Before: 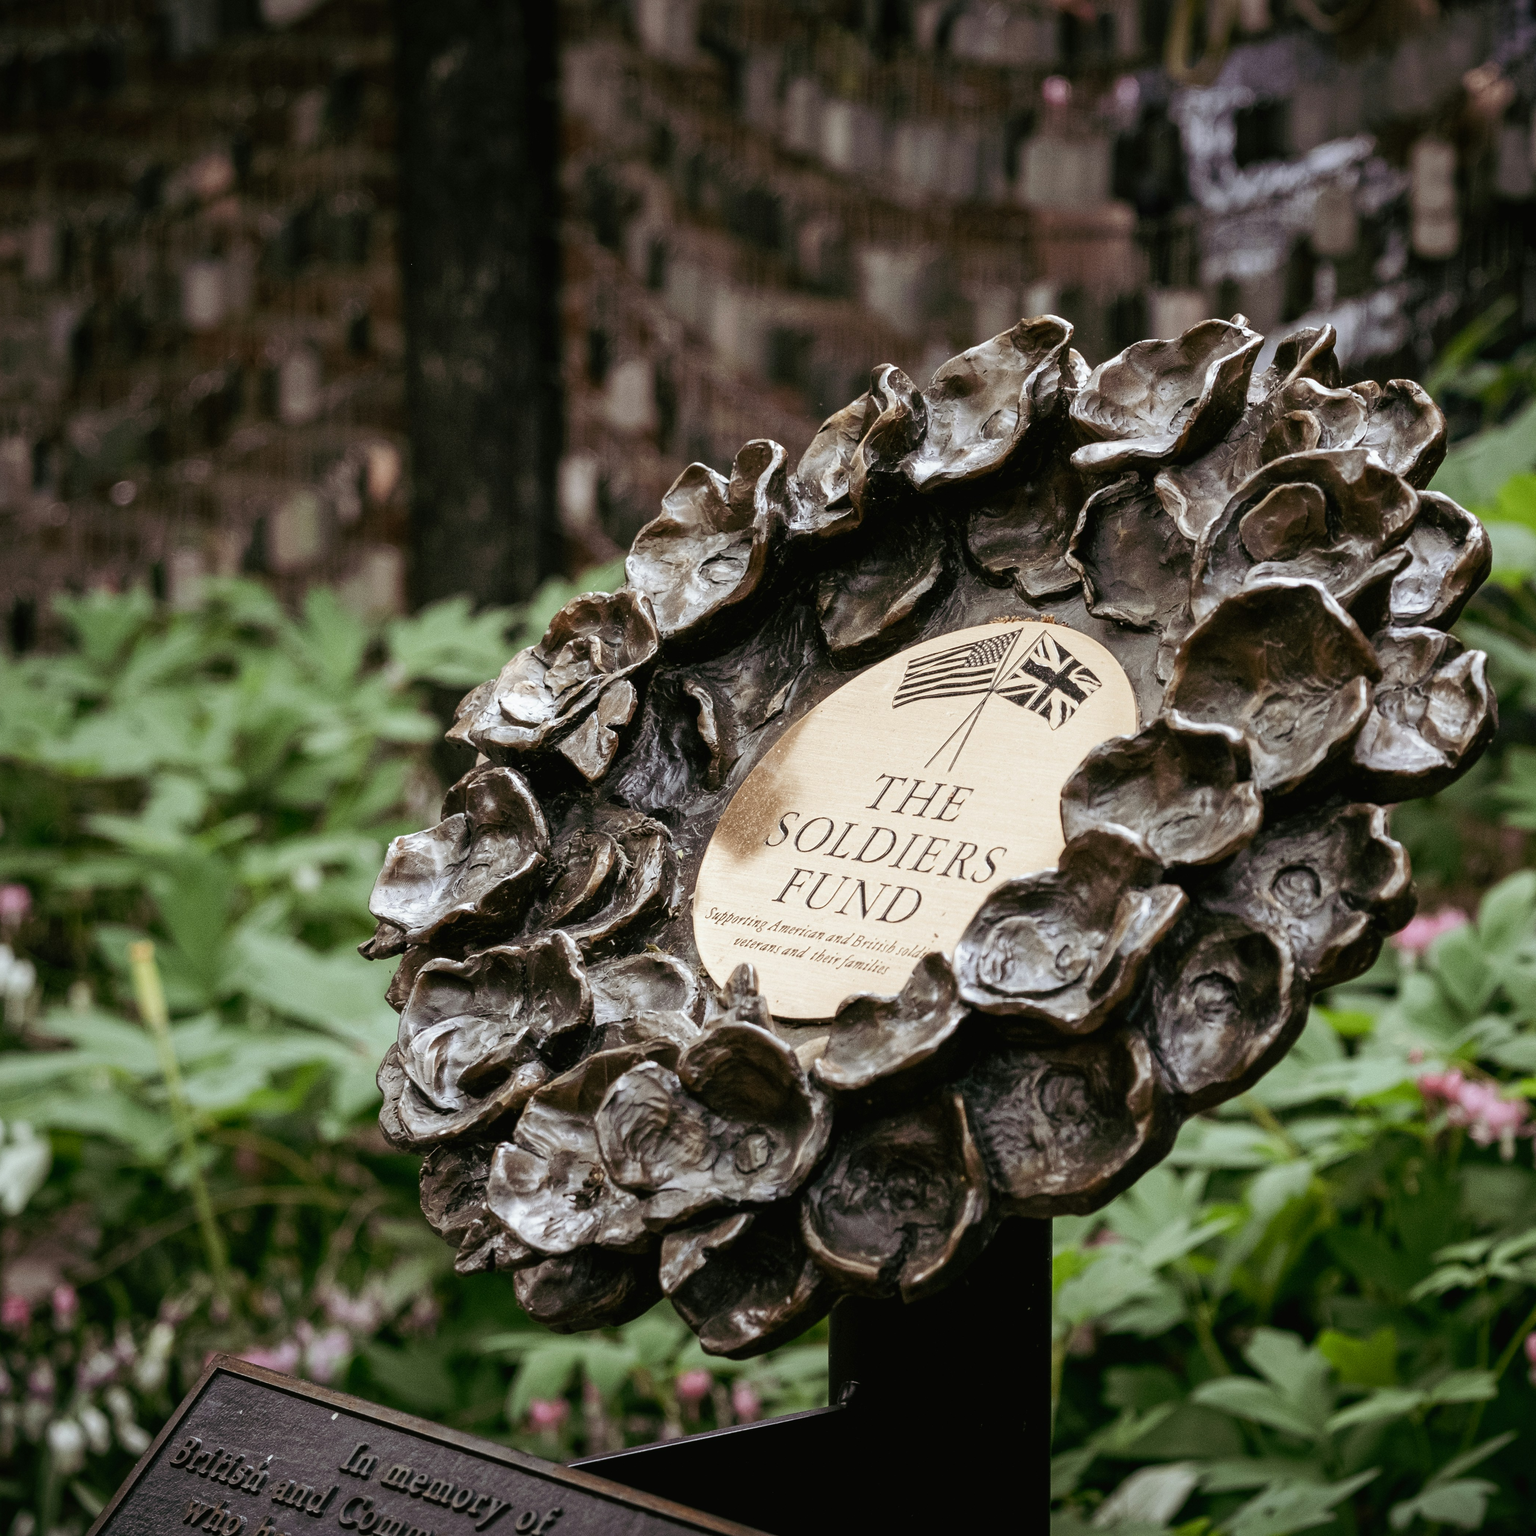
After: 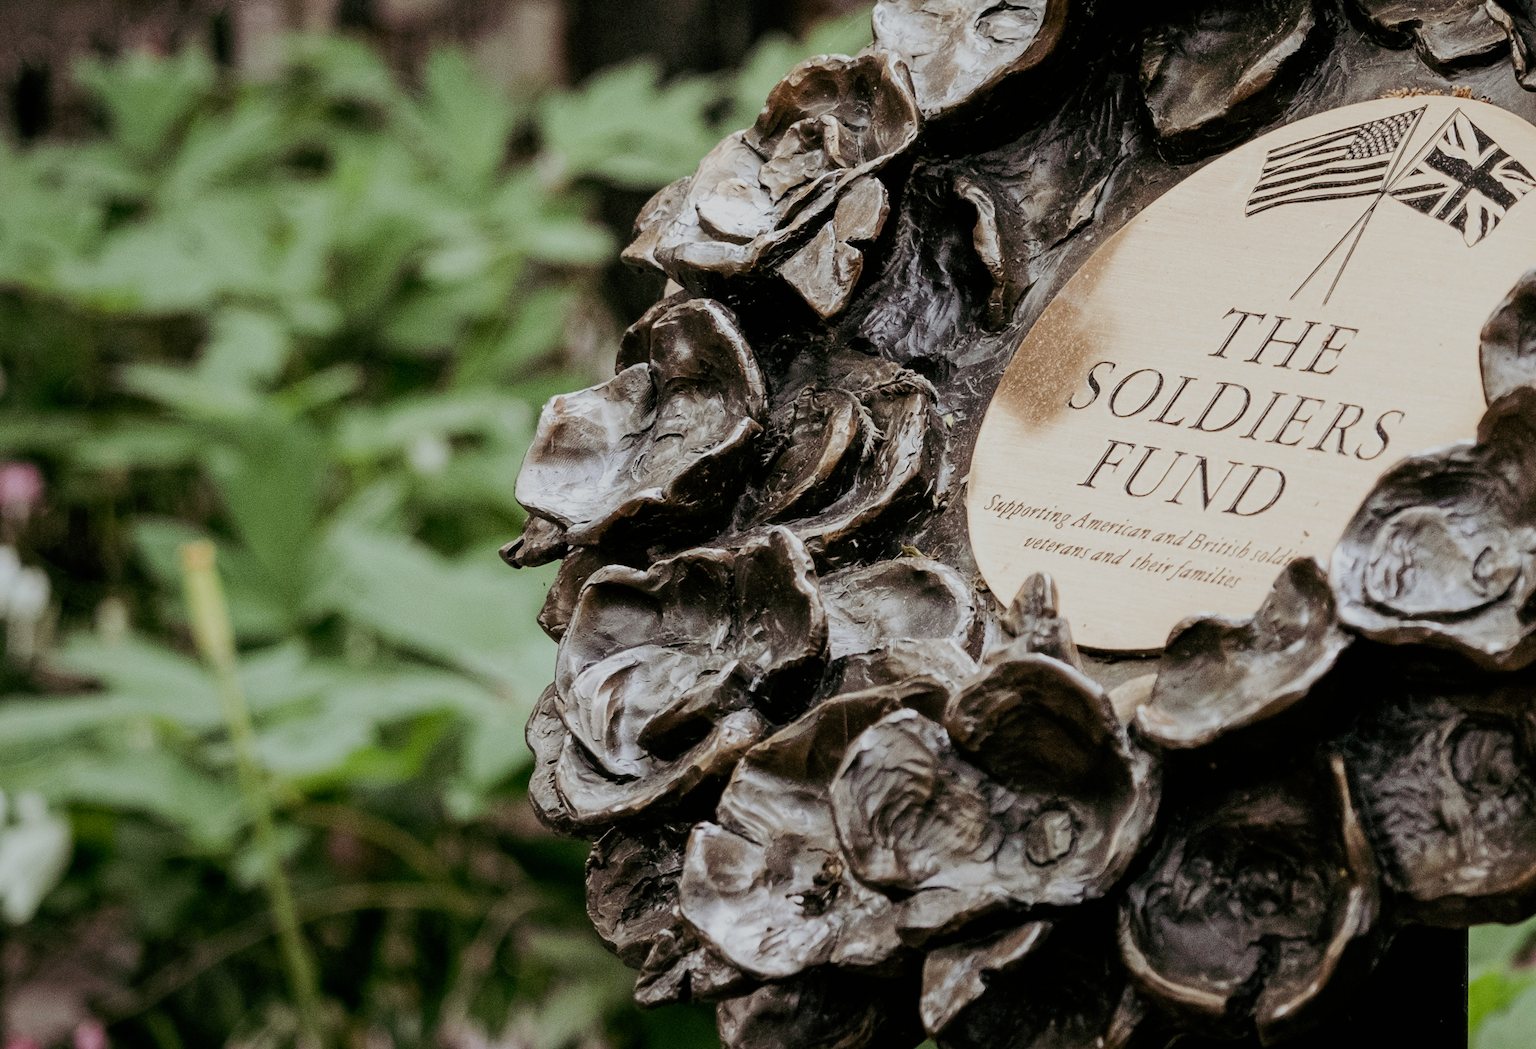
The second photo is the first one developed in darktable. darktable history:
crop: top 36.025%, right 28.302%, bottom 15.007%
filmic rgb: black relative exposure -16 EV, white relative exposure 6.86 EV, hardness 4.69
